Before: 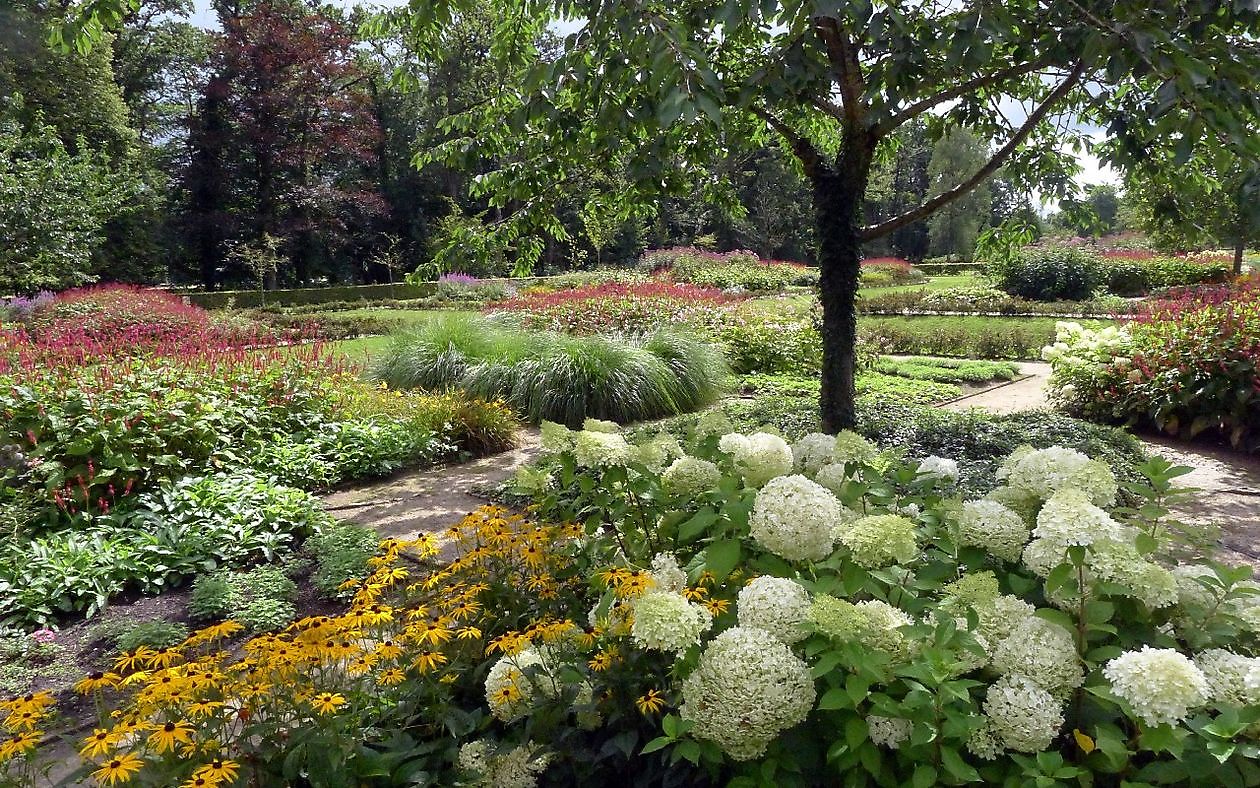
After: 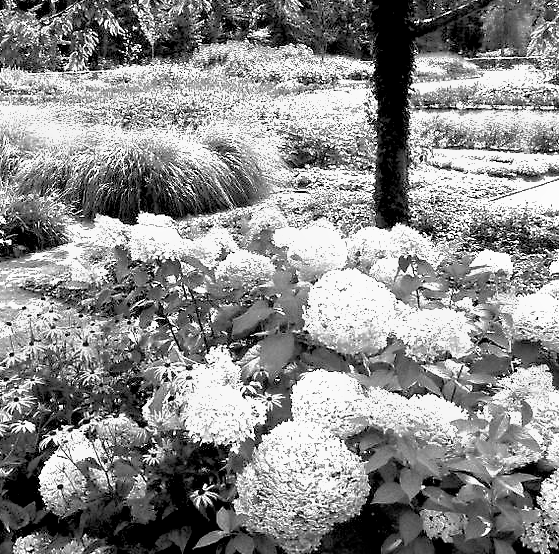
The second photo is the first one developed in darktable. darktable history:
tone equalizer: on, module defaults
crop: left 35.432%, top 26.233%, right 20.145%, bottom 3.432%
exposure: black level correction 0.011, exposure 1.088 EV, compensate exposure bias true, compensate highlight preservation false
white balance: red 1.123, blue 0.83
monochrome: on, module defaults
shadows and highlights: on, module defaults
color balance rgb: linear chroma grading › global chroma 9%, perceptual saturation grading › global saturation 36%, perceptual saturation grading › shadows 35%, perceptual brilliance grading › global brilliance 15%, perceptual brilliance grading › shadows -35%, global vibrance 15%
